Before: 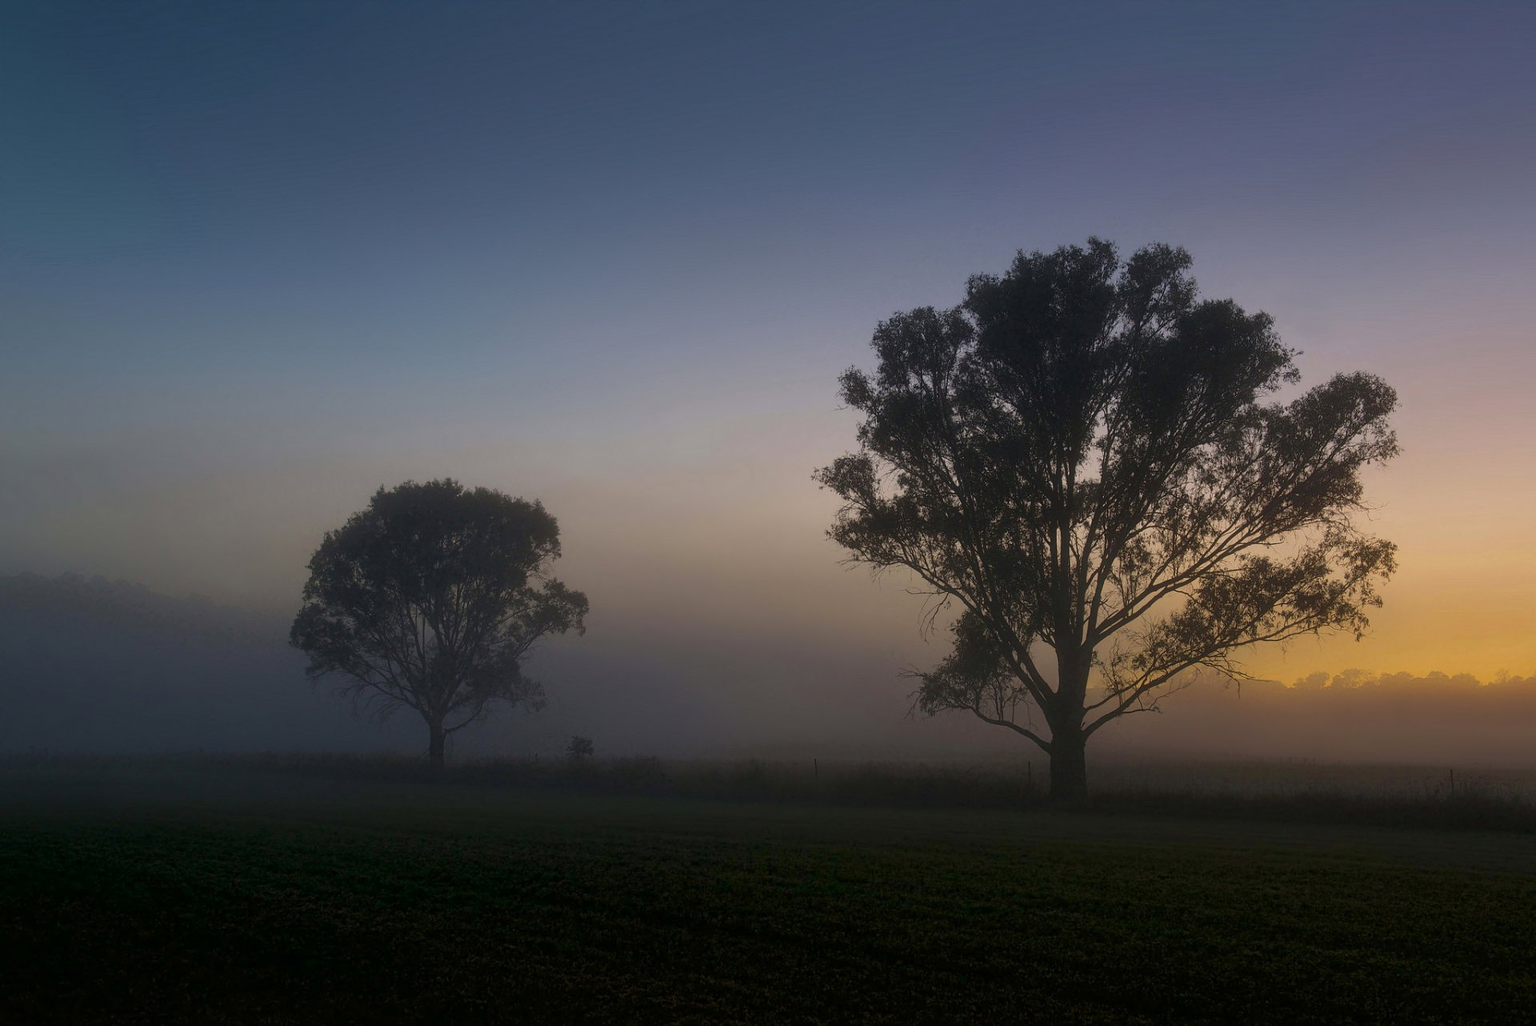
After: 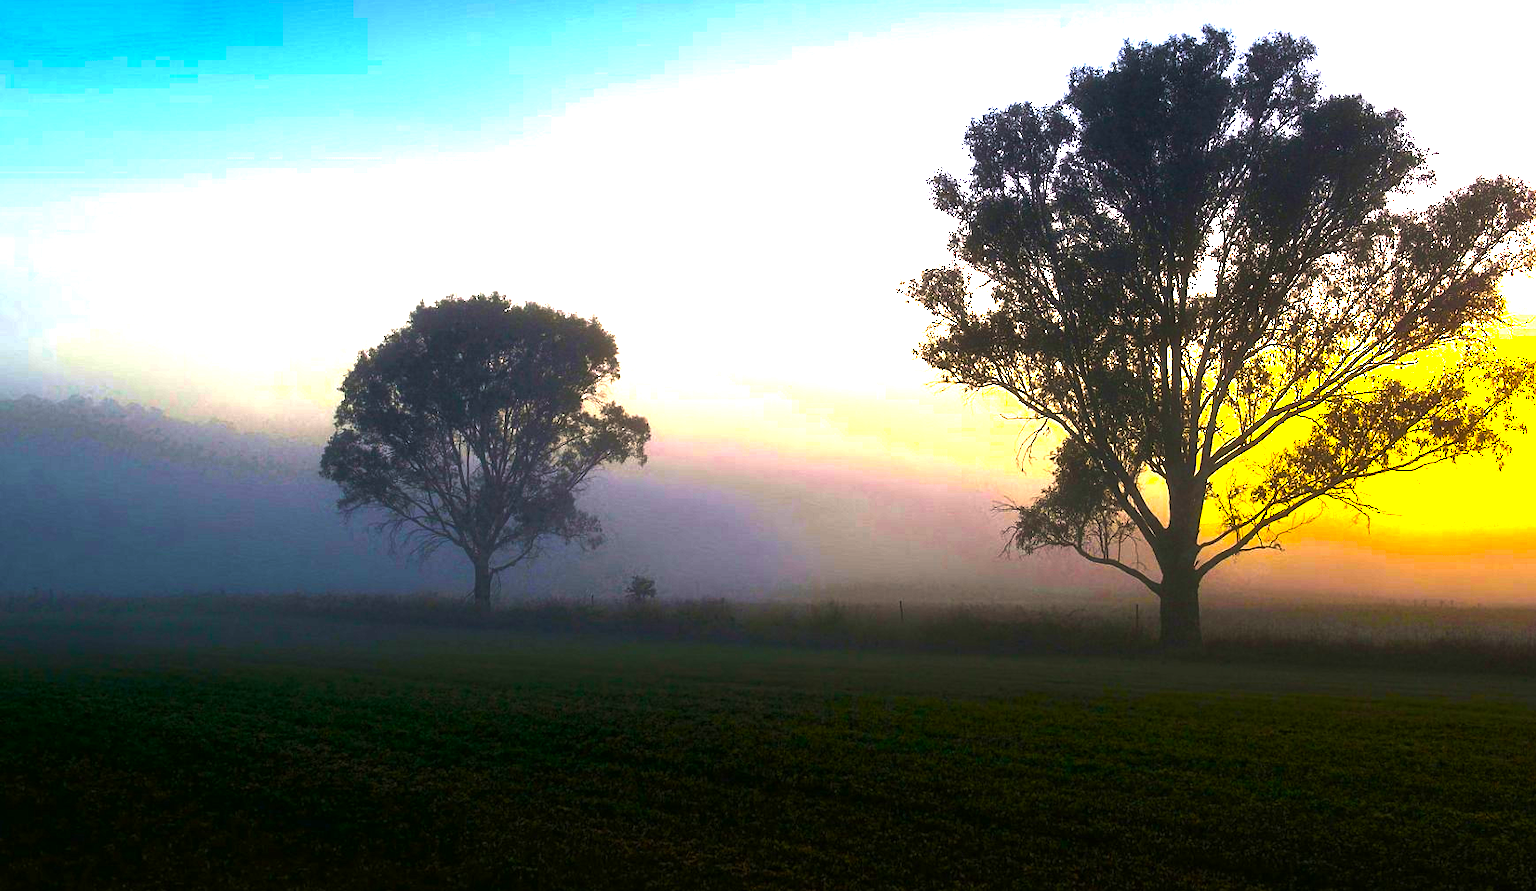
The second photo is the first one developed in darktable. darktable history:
exposure: black level correction 0, exposure 1.45 EV, compensate exposure bias true, compensate highlight preservation false
color balance rgb: linear chroma grading › shadows -30%, linear chroma grading › global chroma 35%, perceptual saturation grading › global saturation 75%, perceptual saturation grading › shadows -30%, perceptual brilliance grading › highlights 75%, perceptual brilliance grading › shadows -30%, global vibrance 35%
crop: top 20.916%, right 9.437%, bottom 0.316%
